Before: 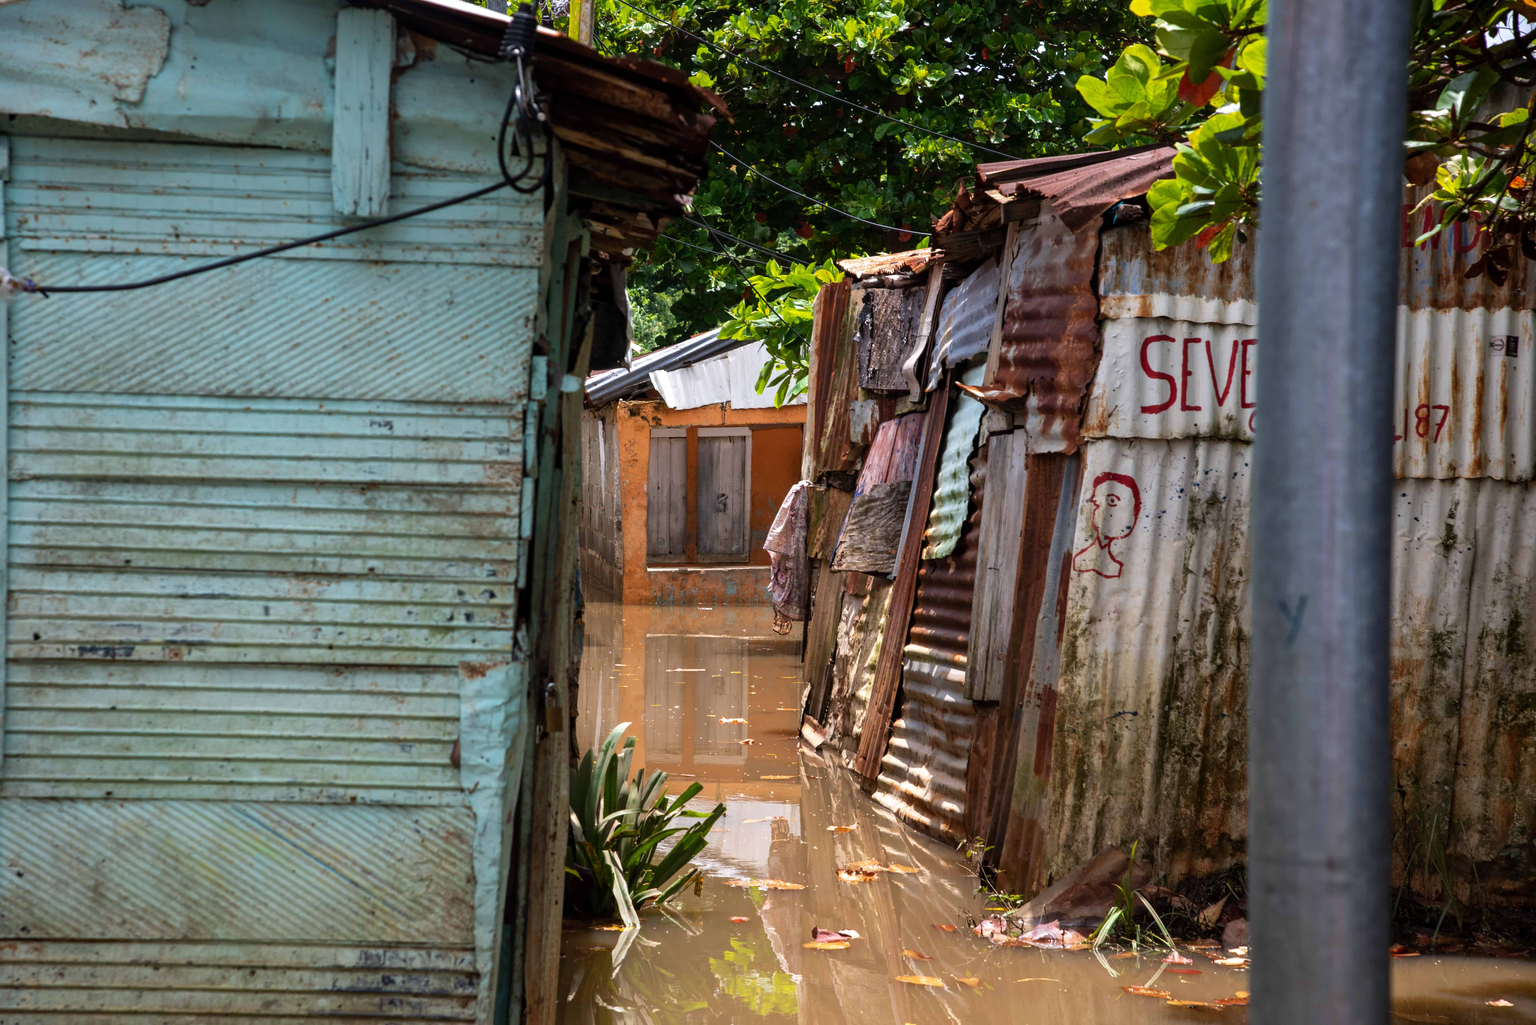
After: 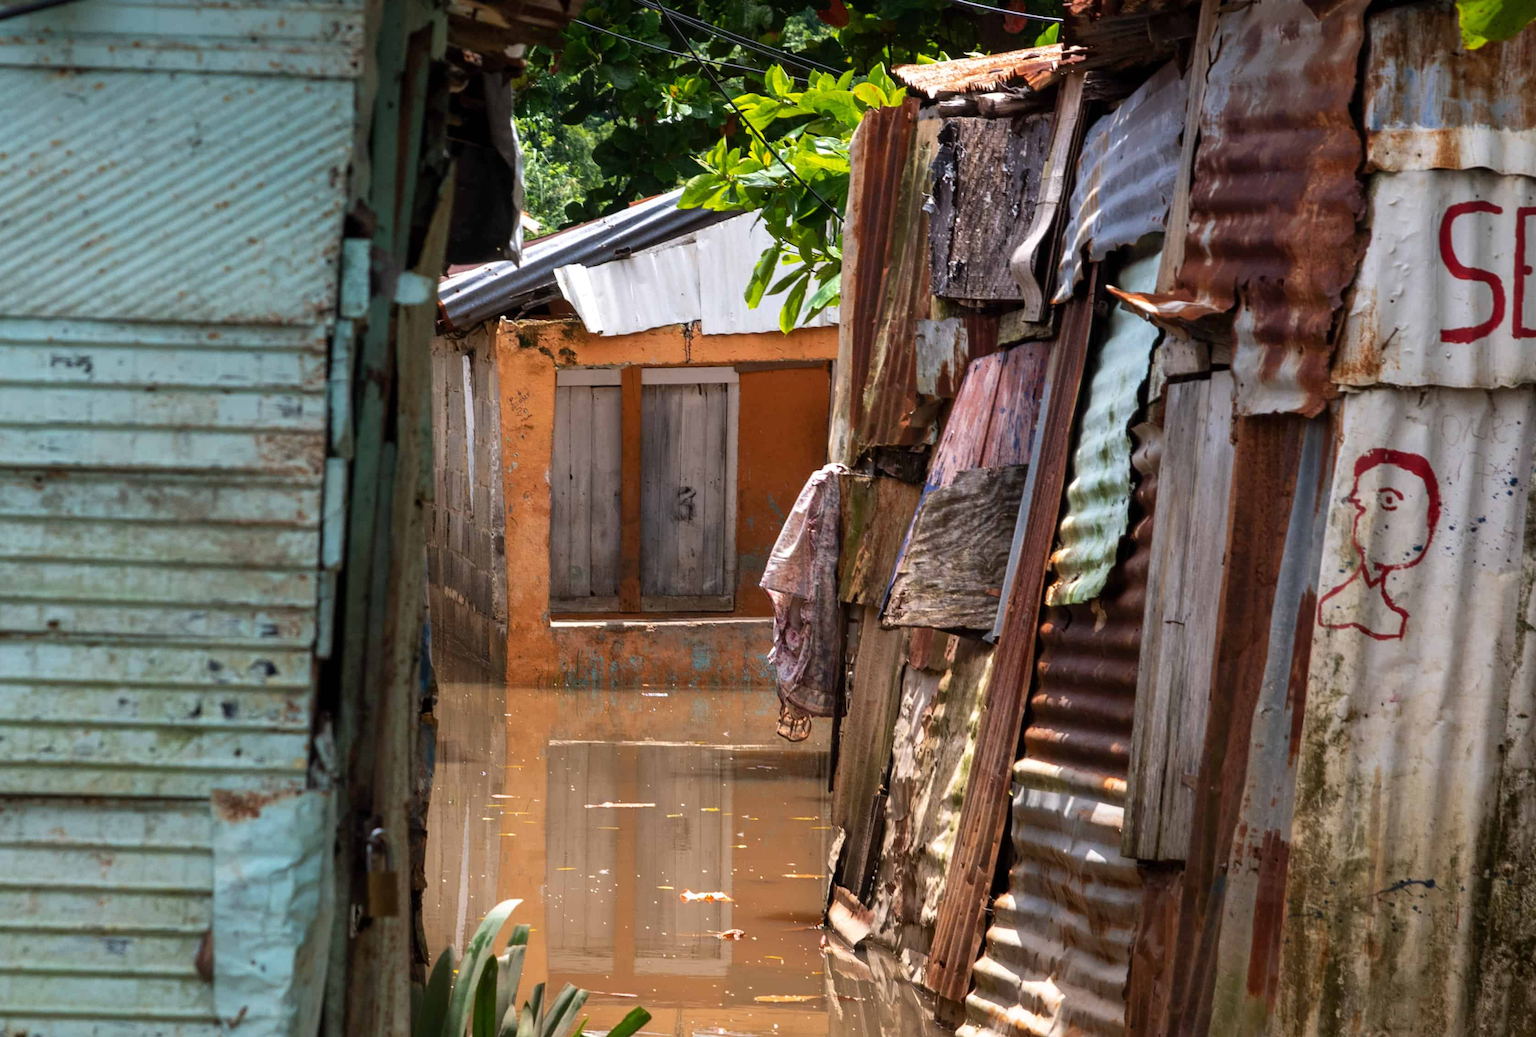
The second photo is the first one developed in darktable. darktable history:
crop and rotate: left 22.266%, top 21.816%, right 22.245%, bottom 22.012%
